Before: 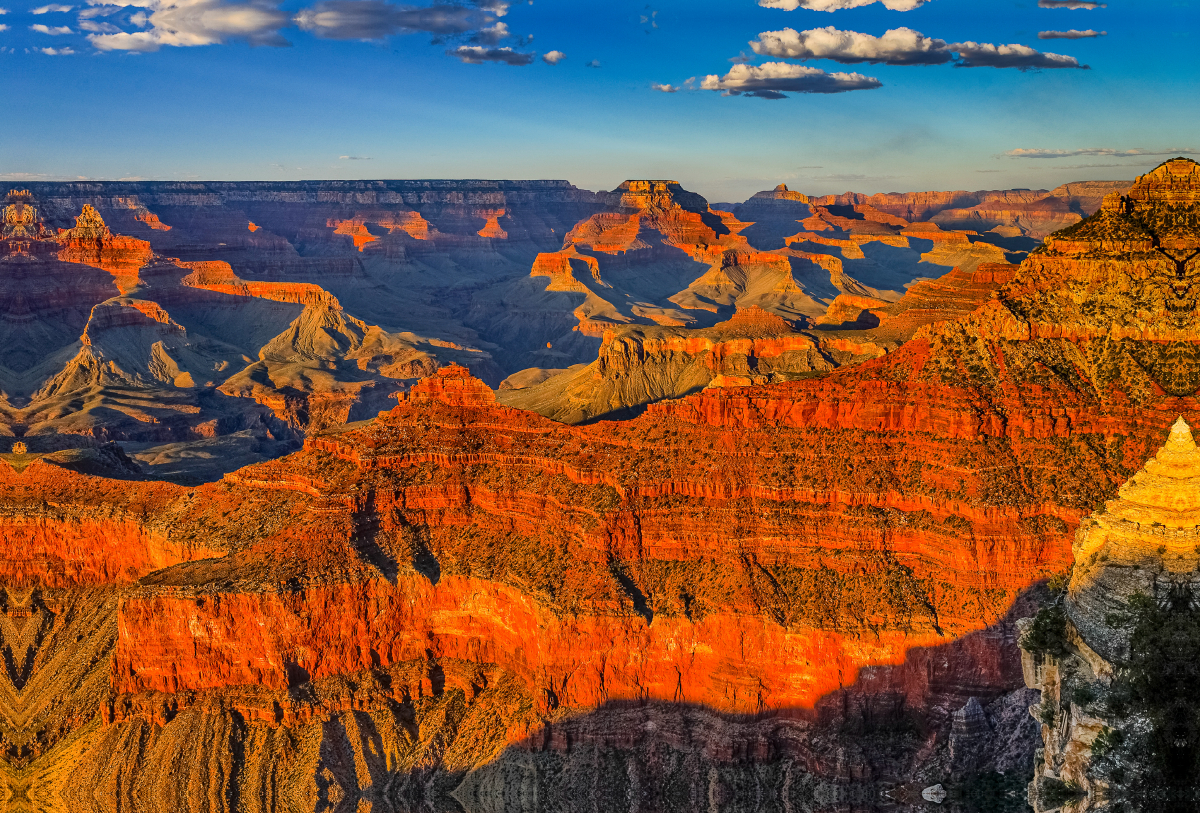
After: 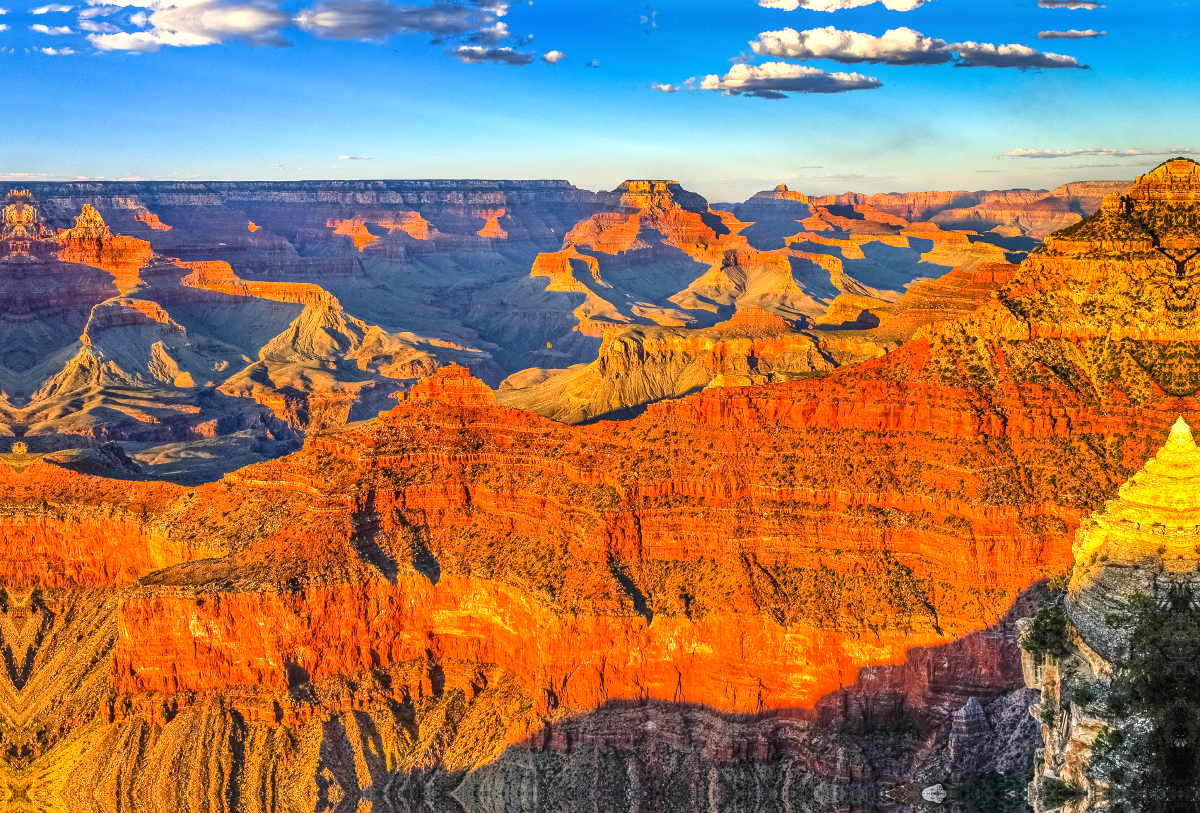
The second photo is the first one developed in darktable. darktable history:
exposure: black level correction 0, exposure 0.95 EV, compensate highlight preservation false
local contrast: detail 109%
